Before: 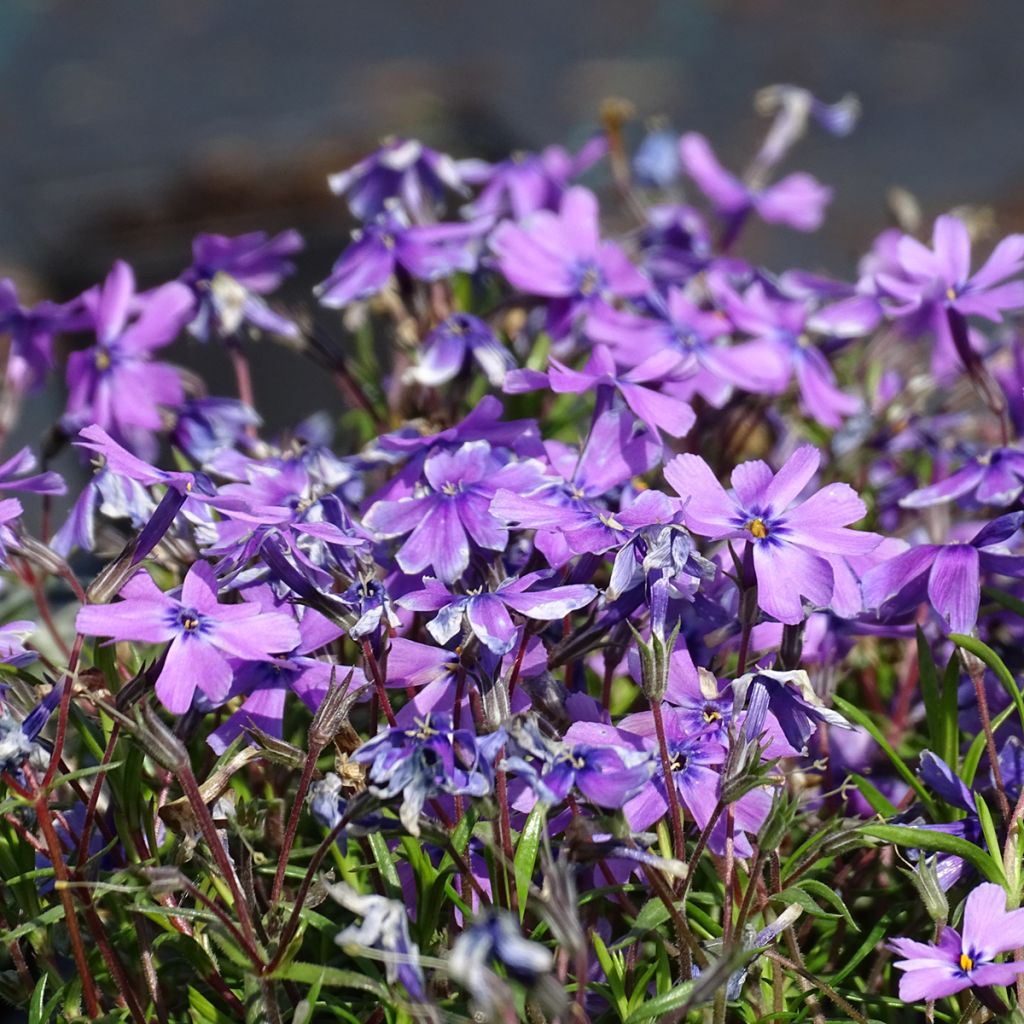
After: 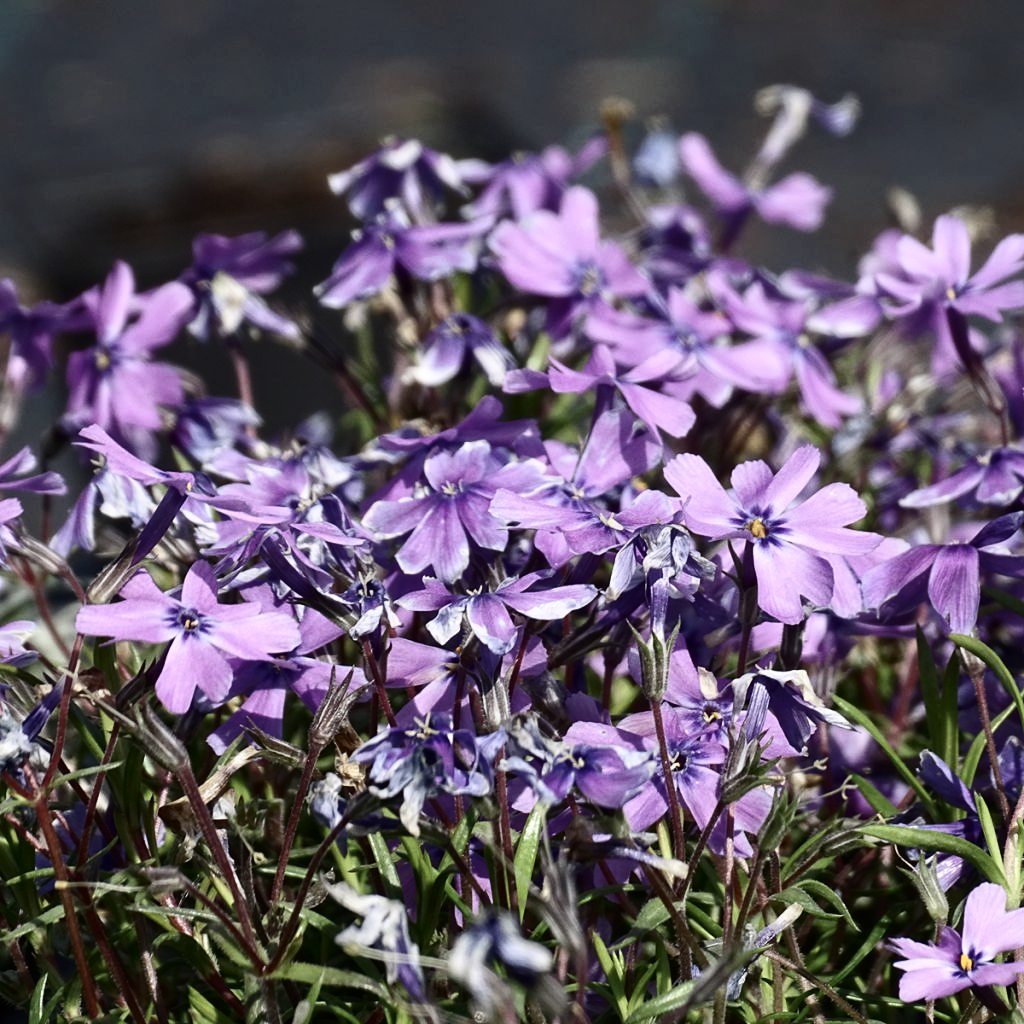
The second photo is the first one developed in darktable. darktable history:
contrast brightness saturation: contrast 0.246, saturation -0.319
